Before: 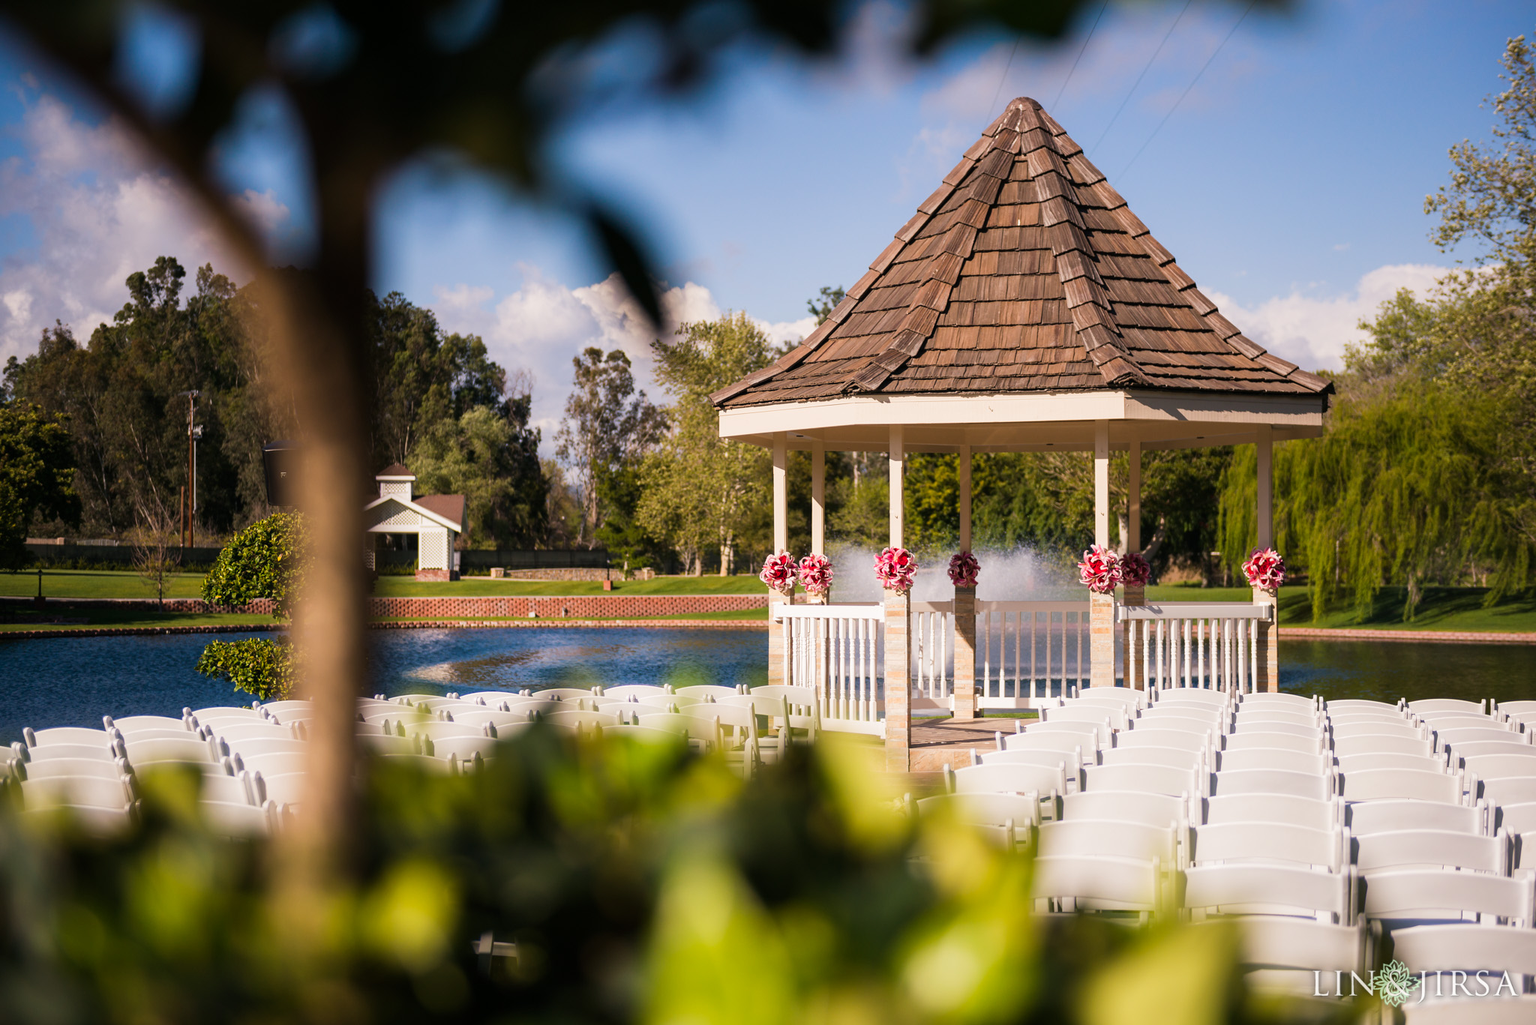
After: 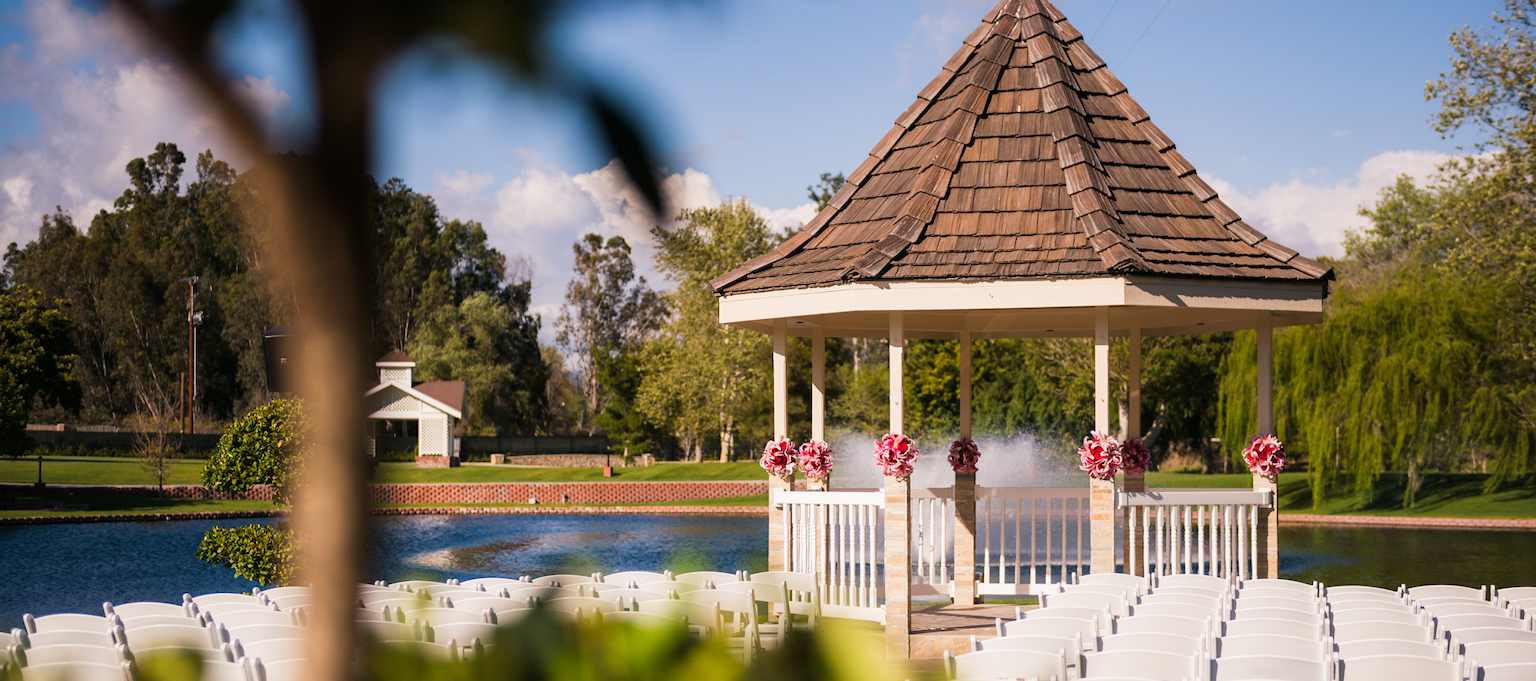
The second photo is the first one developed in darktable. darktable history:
crop: top 11.166%, bottom 22.333%
